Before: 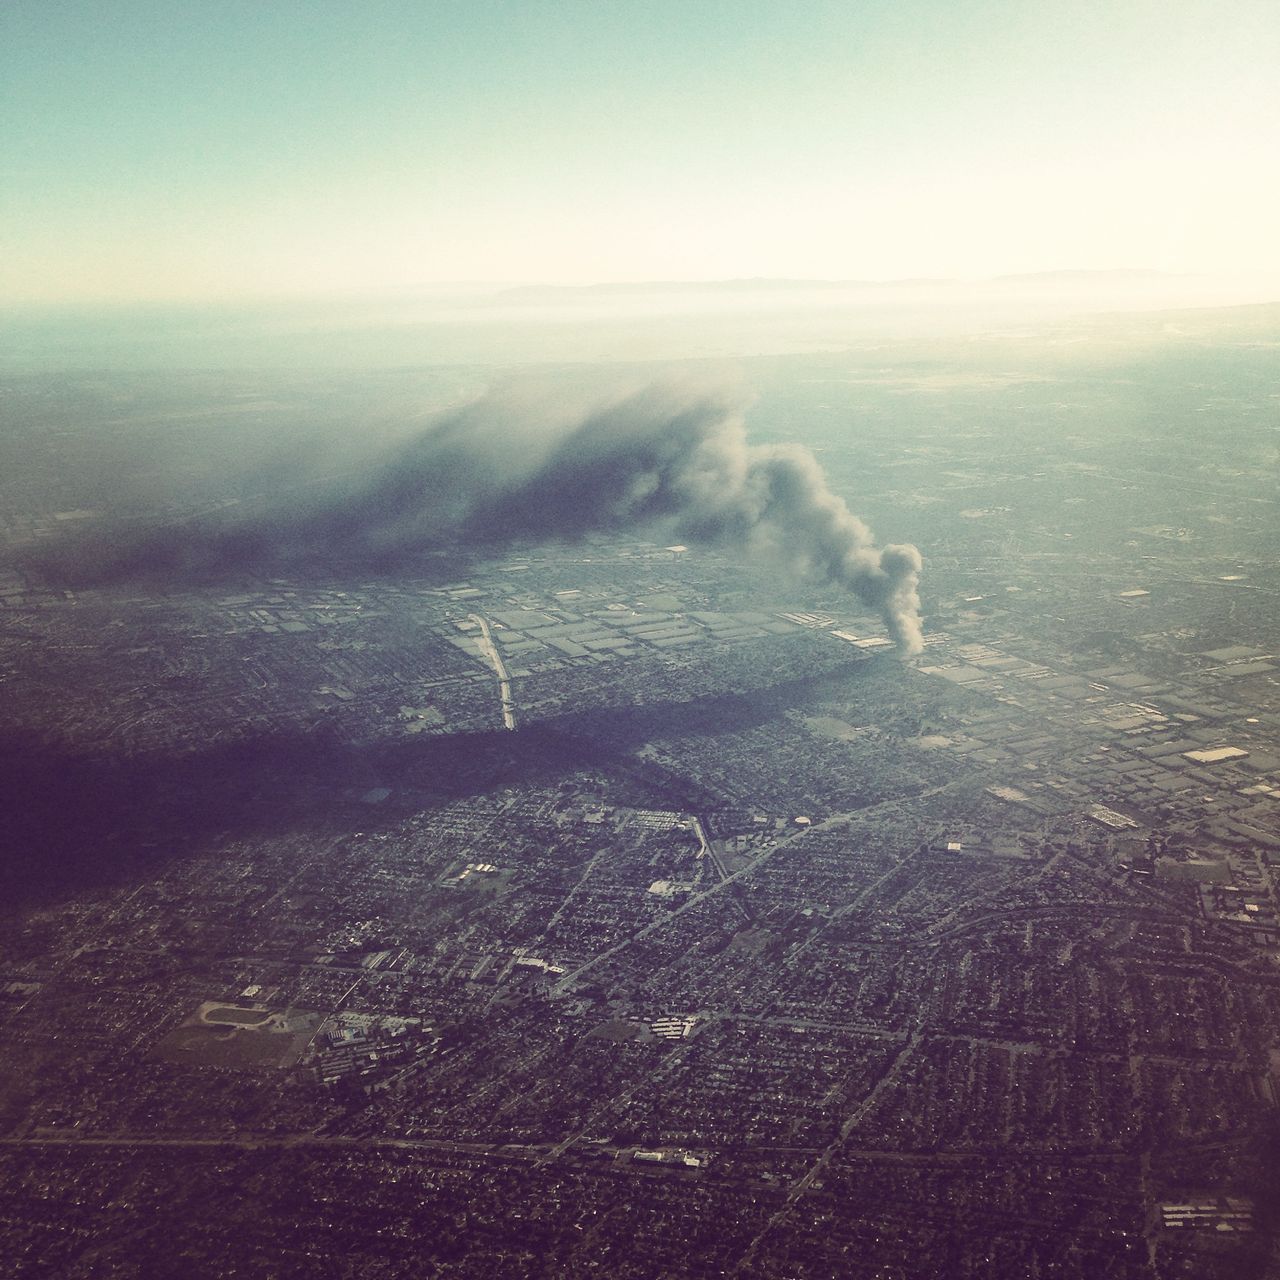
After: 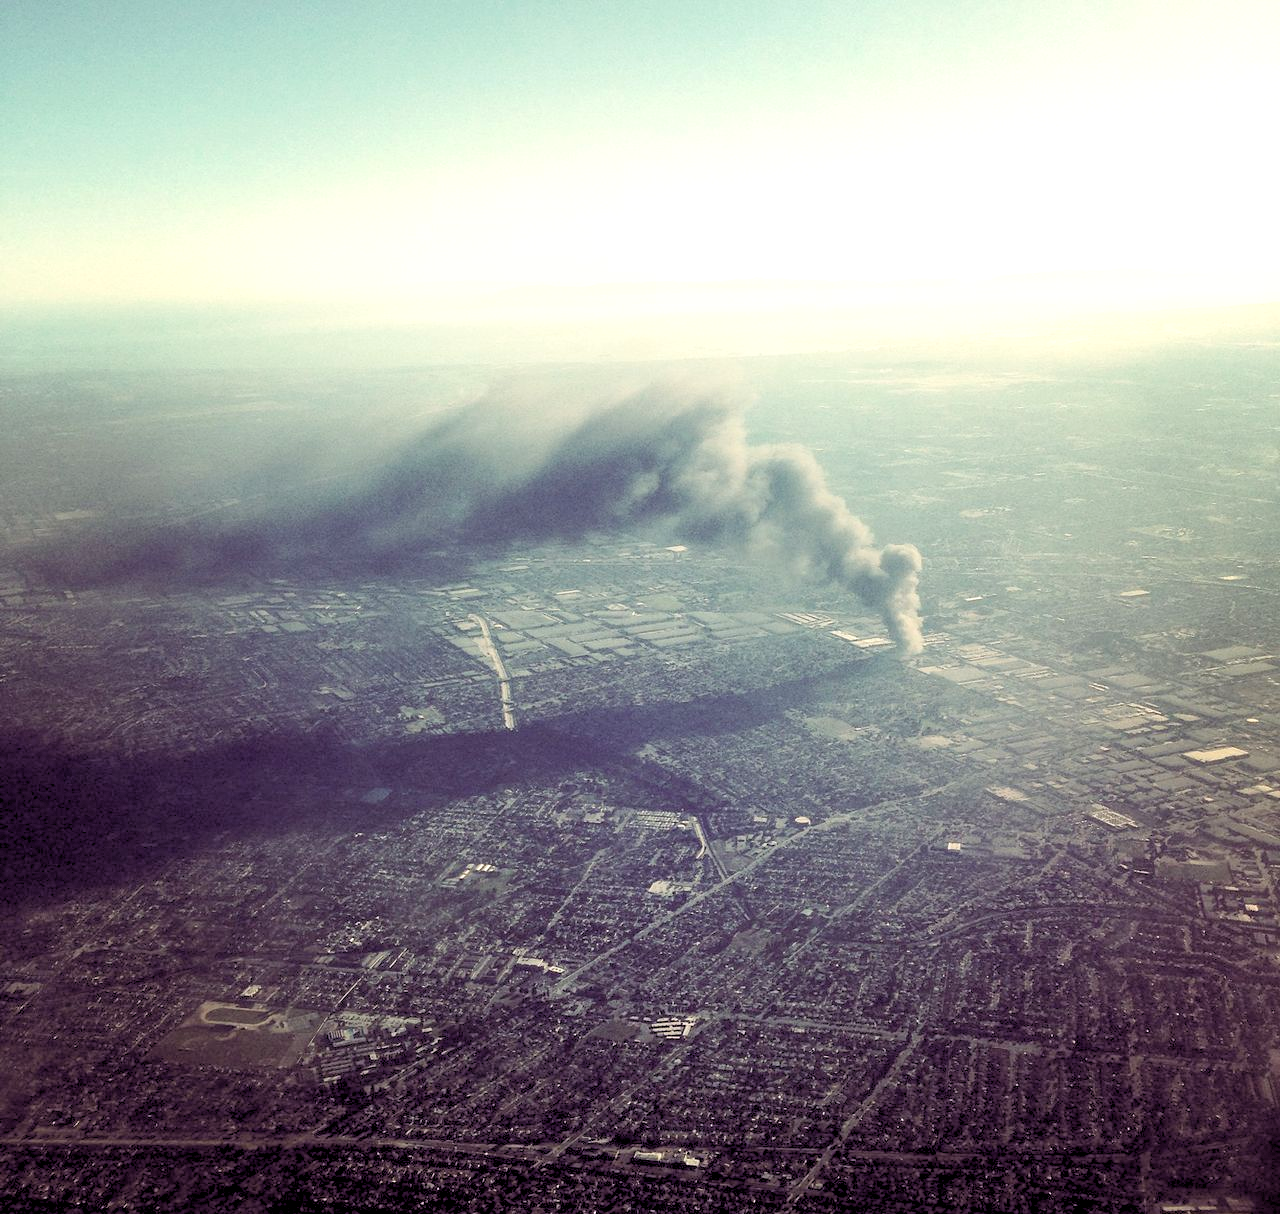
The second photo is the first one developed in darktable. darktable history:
crop and rotate: top 0%, bottom 5.097%
exposure: black level correction 0.007, exposure 0.159 EV, compensate highlight preservation false
rgb levels: levels [[0.013, 0.434, 0.89], [0, 0.5, 1], [0, 0.5, 1]]
